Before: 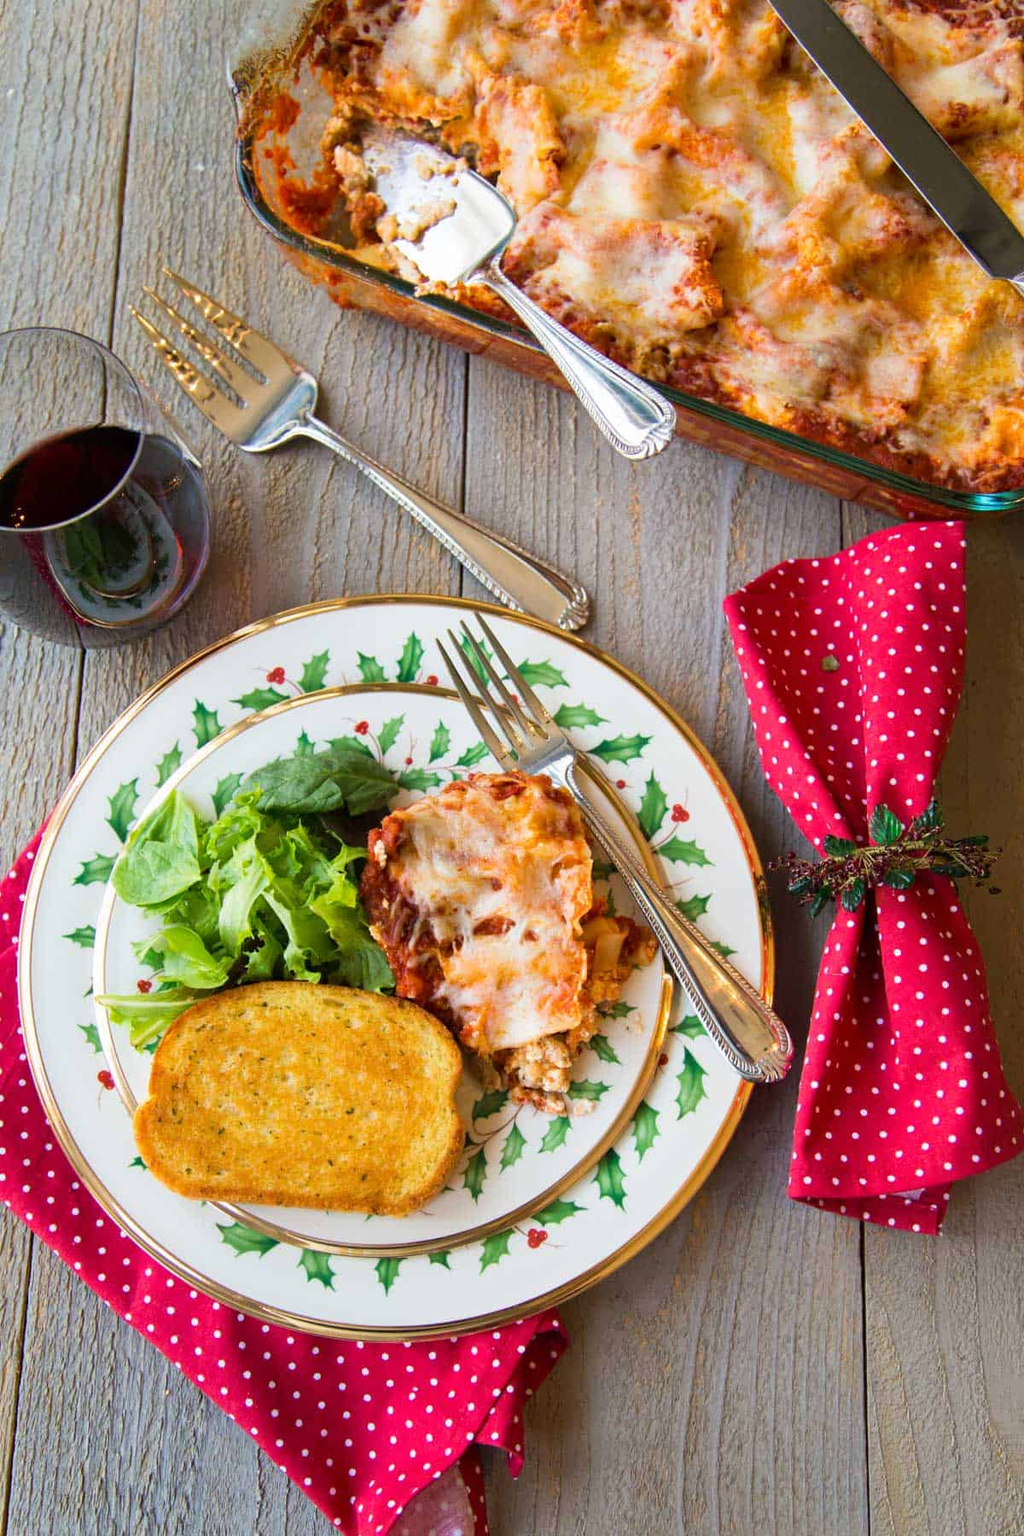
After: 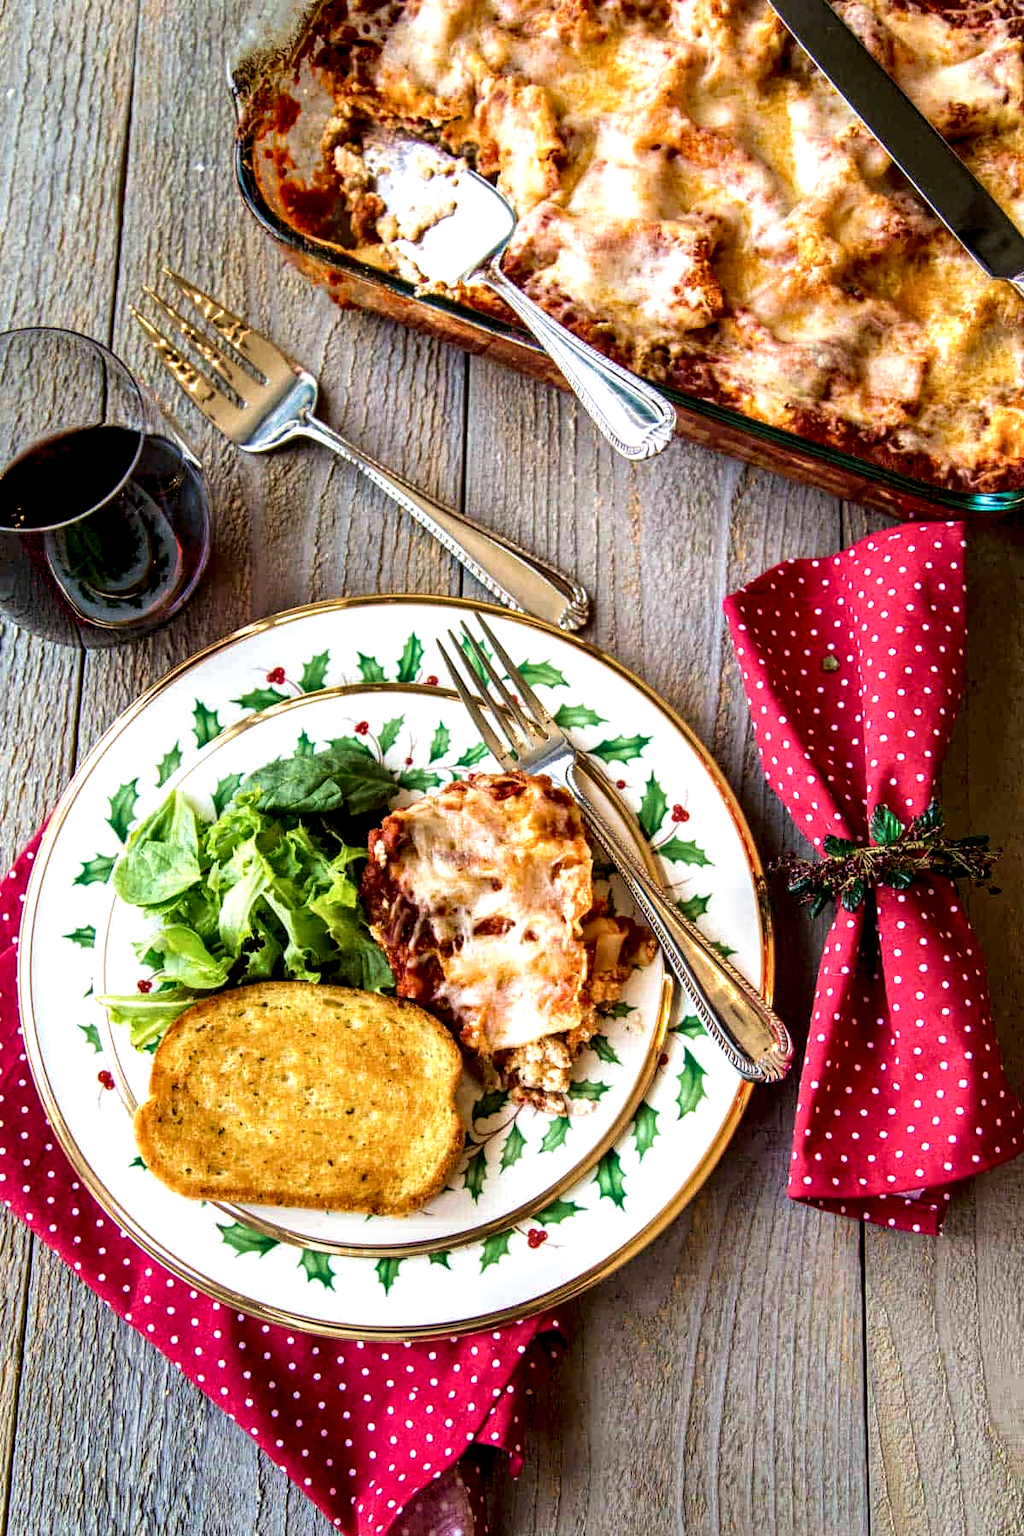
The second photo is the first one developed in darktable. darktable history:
velvia: strength 24.4%
local contrast: detail 205%
